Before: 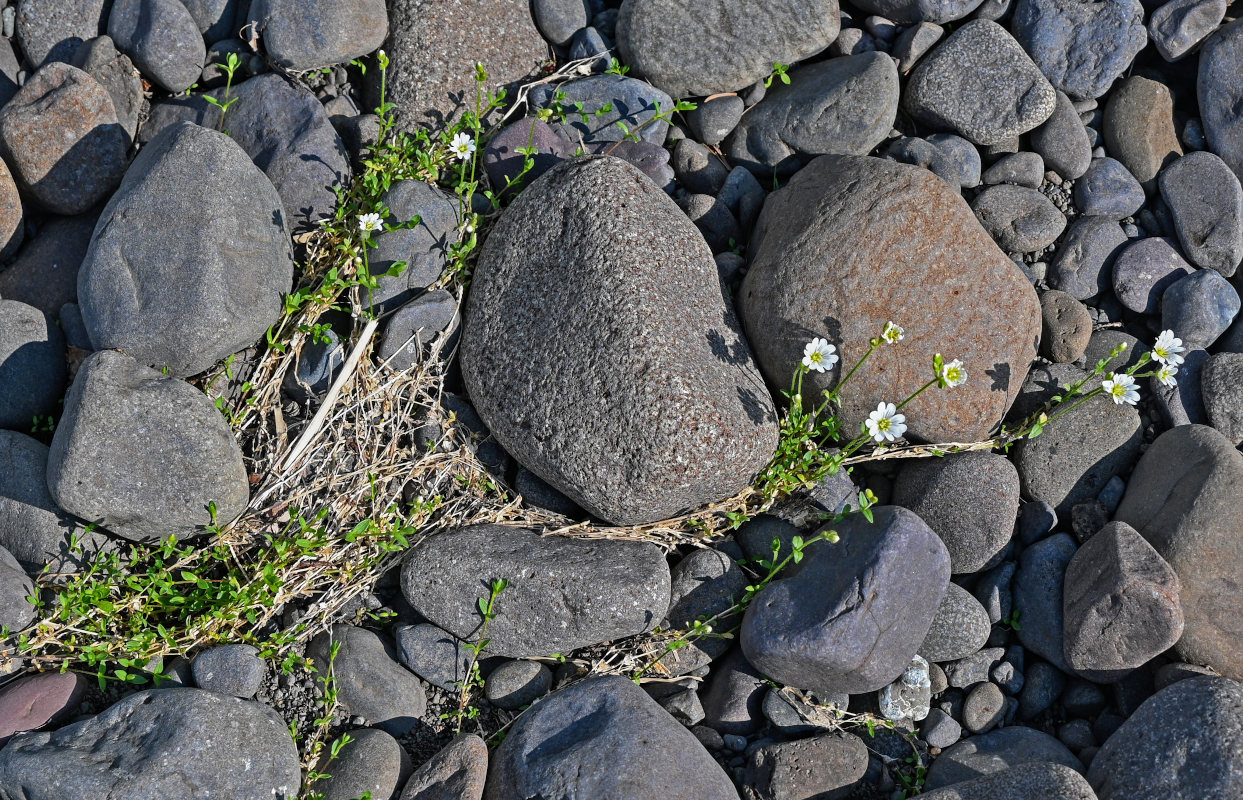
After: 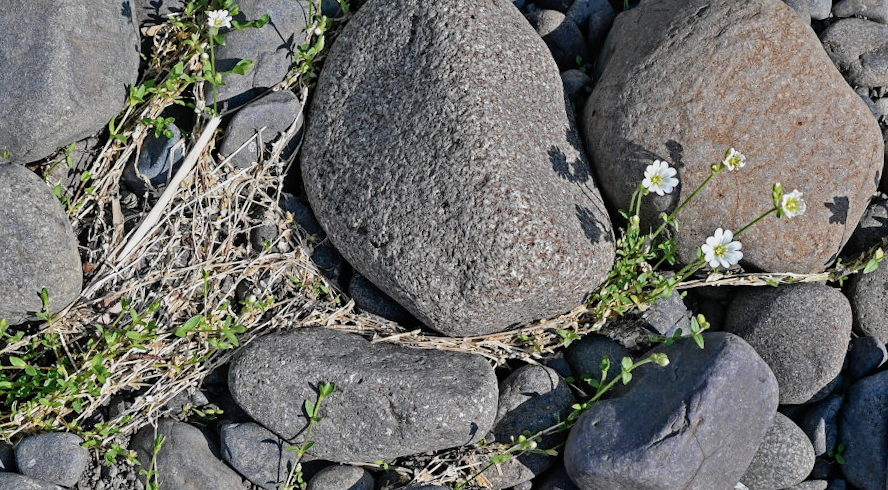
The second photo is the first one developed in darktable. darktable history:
tone curve: curves: ch0 [(0, 0) (0.07, 0.052) (0.23, 0.254) (0.486, 0.53) (0.822, 0.825) (0.994, 0.955)]; ch1 [(0, 0) (0.226, 0.261) (0.379, 0.442) (0.469, 0.472) (0.495, 0.495) (0.514, 0.504) (0.561, 0.568) (0.59, 0.612) (1, 1)]; ch2 [(0, 0) (0.269, 0.299) (0.459, 0.441) (0.498, 0.499) (0.523, 0.52) (0.551, 0.576) (0.629, 0.643) (0.659, 0.681) (0.718, 0.764) (1, 1)], preserve colors none
crop and rotate: angle -3.34°, left 9.836%, top 21.29%, right 12.379%, bottom 11.961%
color zones: curves: ch0 [(0, 0.5) (0.143, 0.5) (0.286, 0.5) (0.429, 0.504) (0.571, 0.5) (0.714, 0.509) (0.857, 0.5) (1, 0.5)]; ch1 [(0, 0.425) (0.143, 0.425) (0.286, 0.375) (0.429, 0.405) (0.571, 0.5) (0.714, 0.47) (0.857, 0.425) (1, 0.435)]; ch2 [(0, 0.5) (0.143, 0.5) (0.286, 0.5) (0.429, 0.517) (0.571, 0.5) (0.714, 0.51) (0.857, 0.5) (1, 0.5)]
